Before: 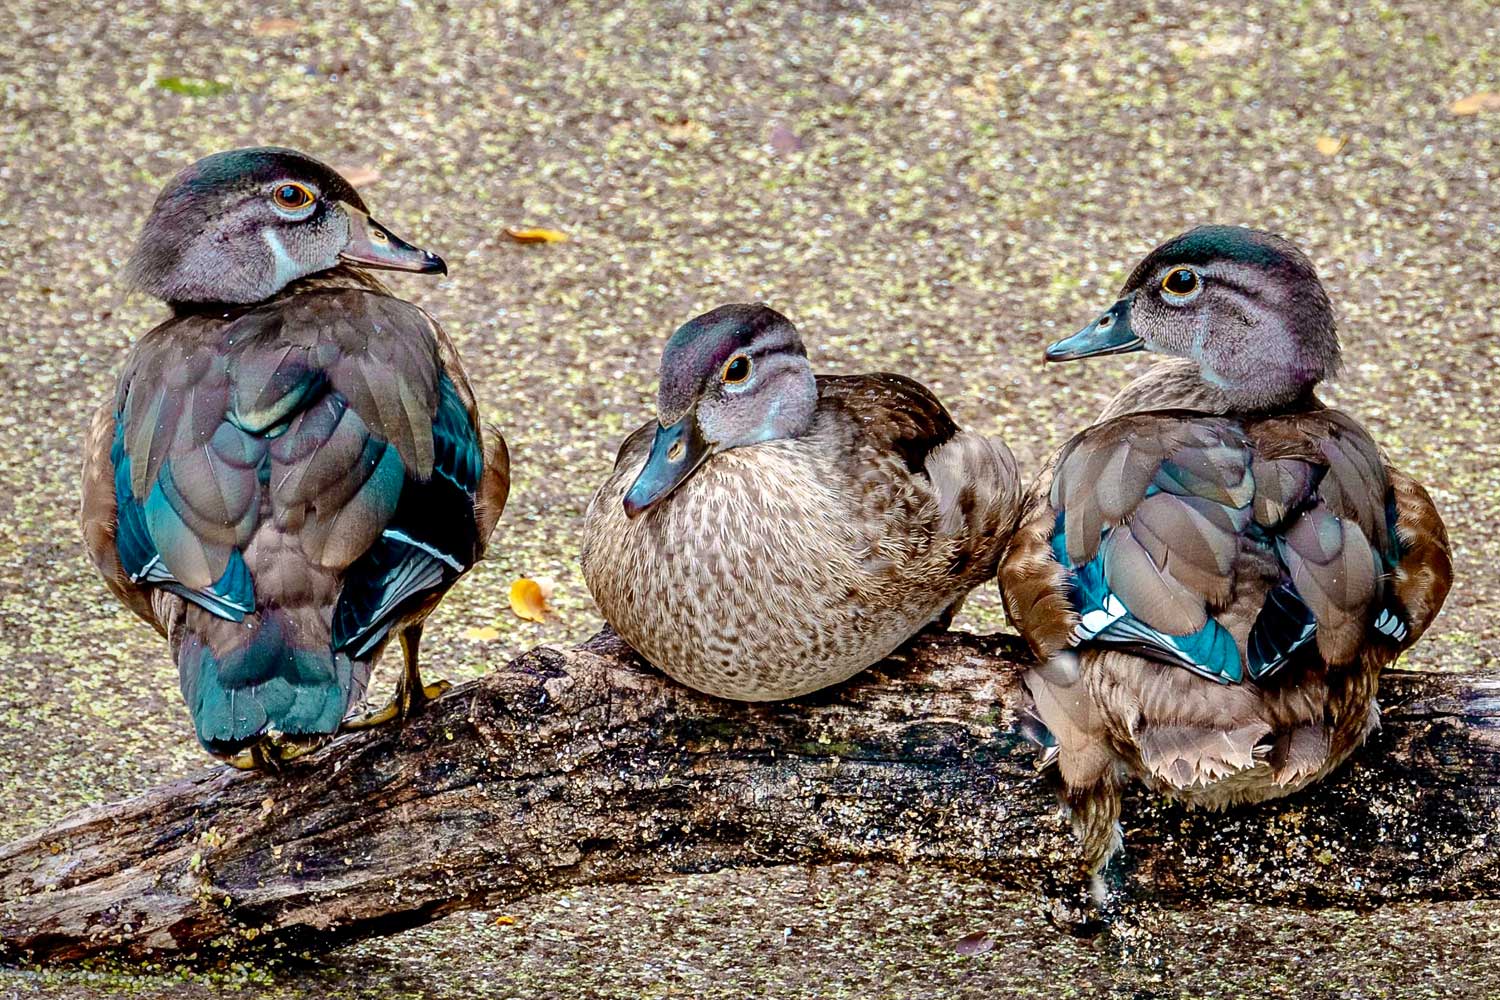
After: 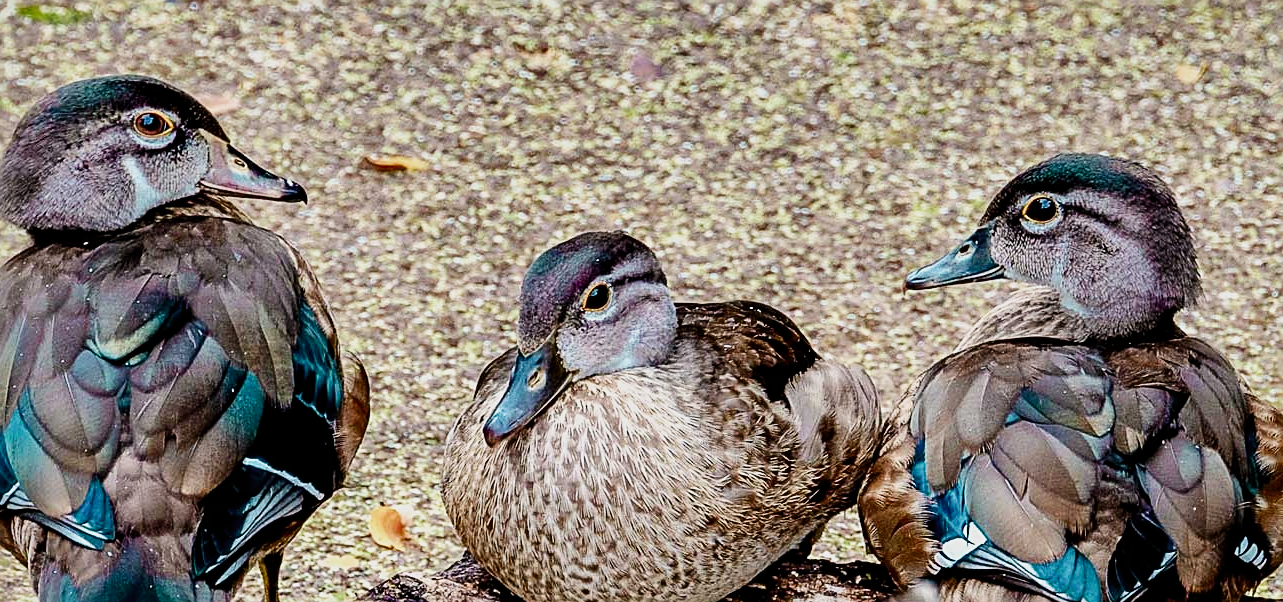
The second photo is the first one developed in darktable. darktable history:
exposure: compensate exposure bias true, compensate highlight preservation false
contrast brightness saturation: contrast 0.15, brightness -0.01, saturation 0.1
crop and rotate: left 9.385%, top 7.268%, right 5.068%, bottom 32.45%
sharpen: on, module defaults
filmic rgb: black relative exposure -8.02 EV, white relative exposure 3.87 EV, hardness 4.28, add noise in highlights 0.099, color science v4 (2020), type of noise poissonian
levels: mode automatic, levels [0, 0.397, 0.955]
shadows and highlights: shadows 13.32, white point adjustment 1.1, soften with gaussian
